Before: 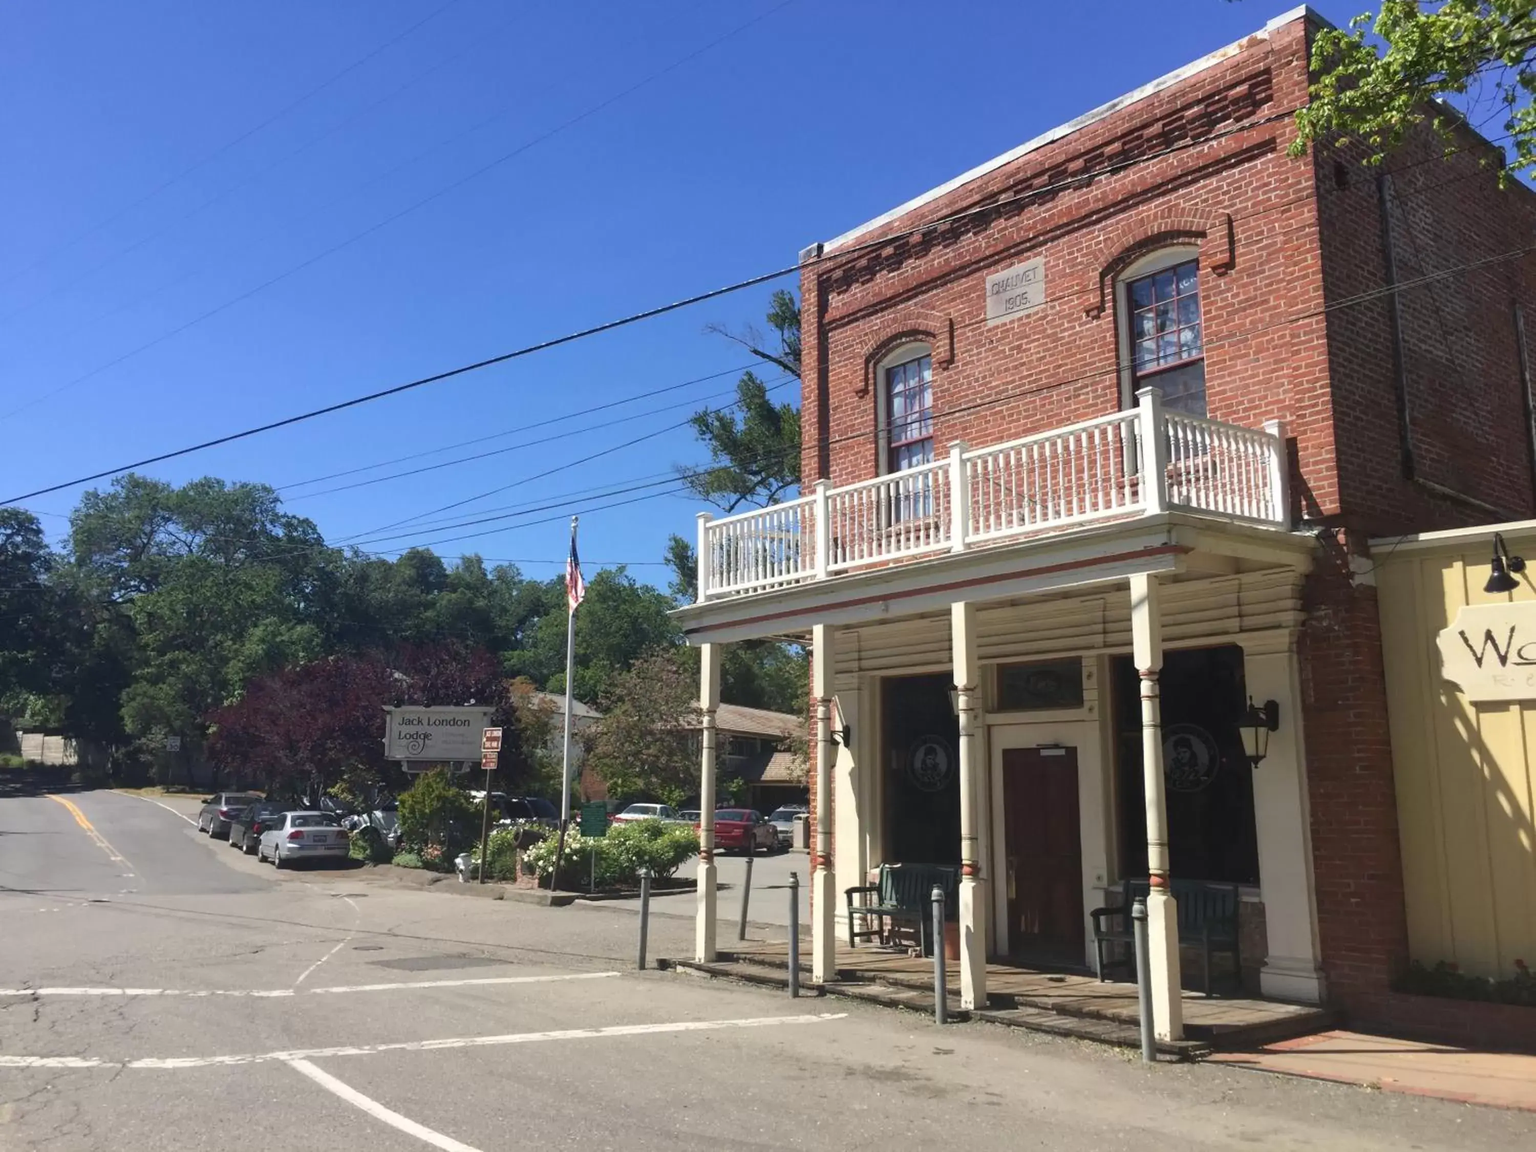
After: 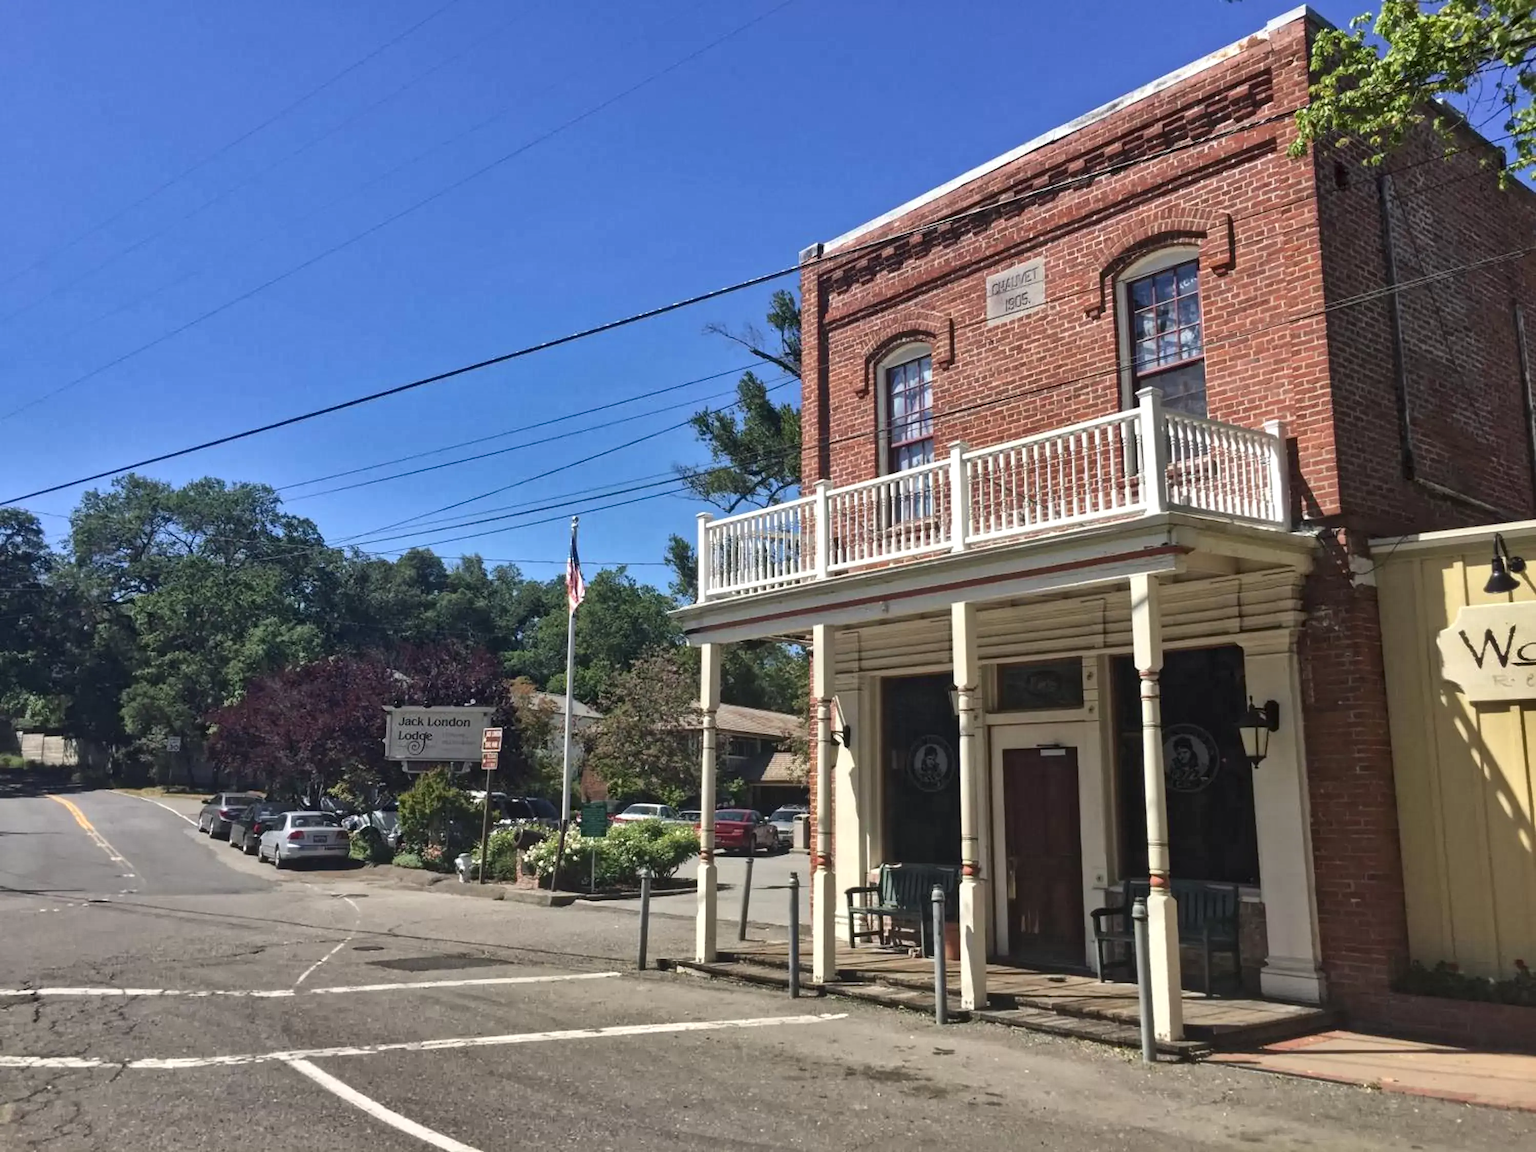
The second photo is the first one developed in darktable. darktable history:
shadows and highlights: shadows 20.91, highlights -82.73, soften with gaussian
local contrast: mode bilateral grid, contrast 20, coarseness 20, detail 150%, midtone range 0.2
